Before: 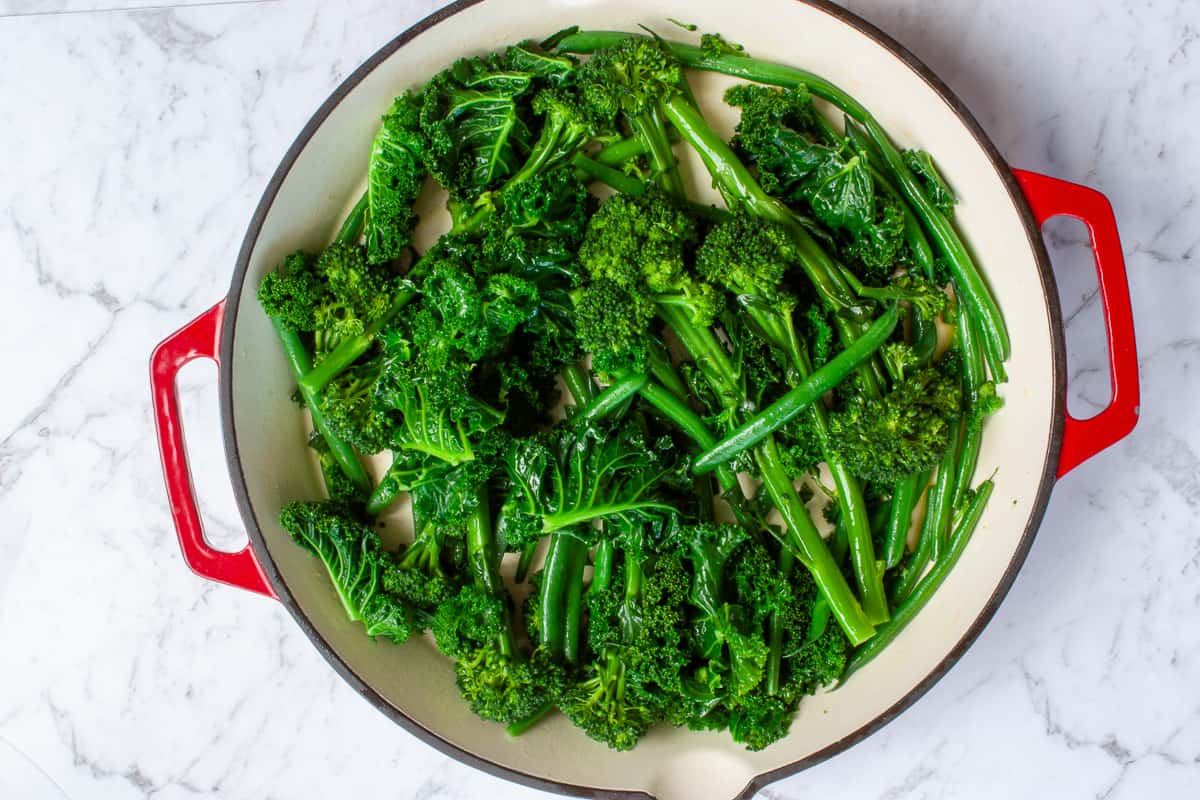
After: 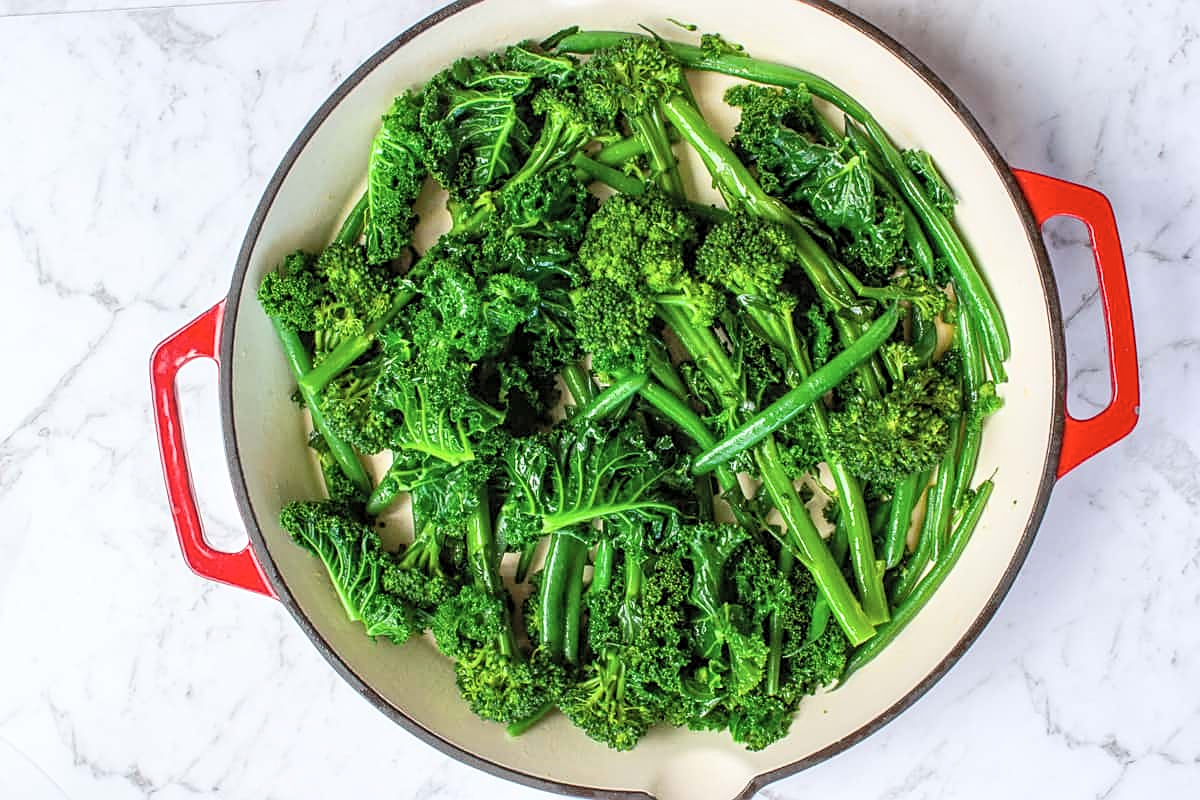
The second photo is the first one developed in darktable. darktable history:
sharpen: on, module defaults
local contrast: on, module defaults
contrast brightness saturation: contrast 0.14, brightness 0.21
